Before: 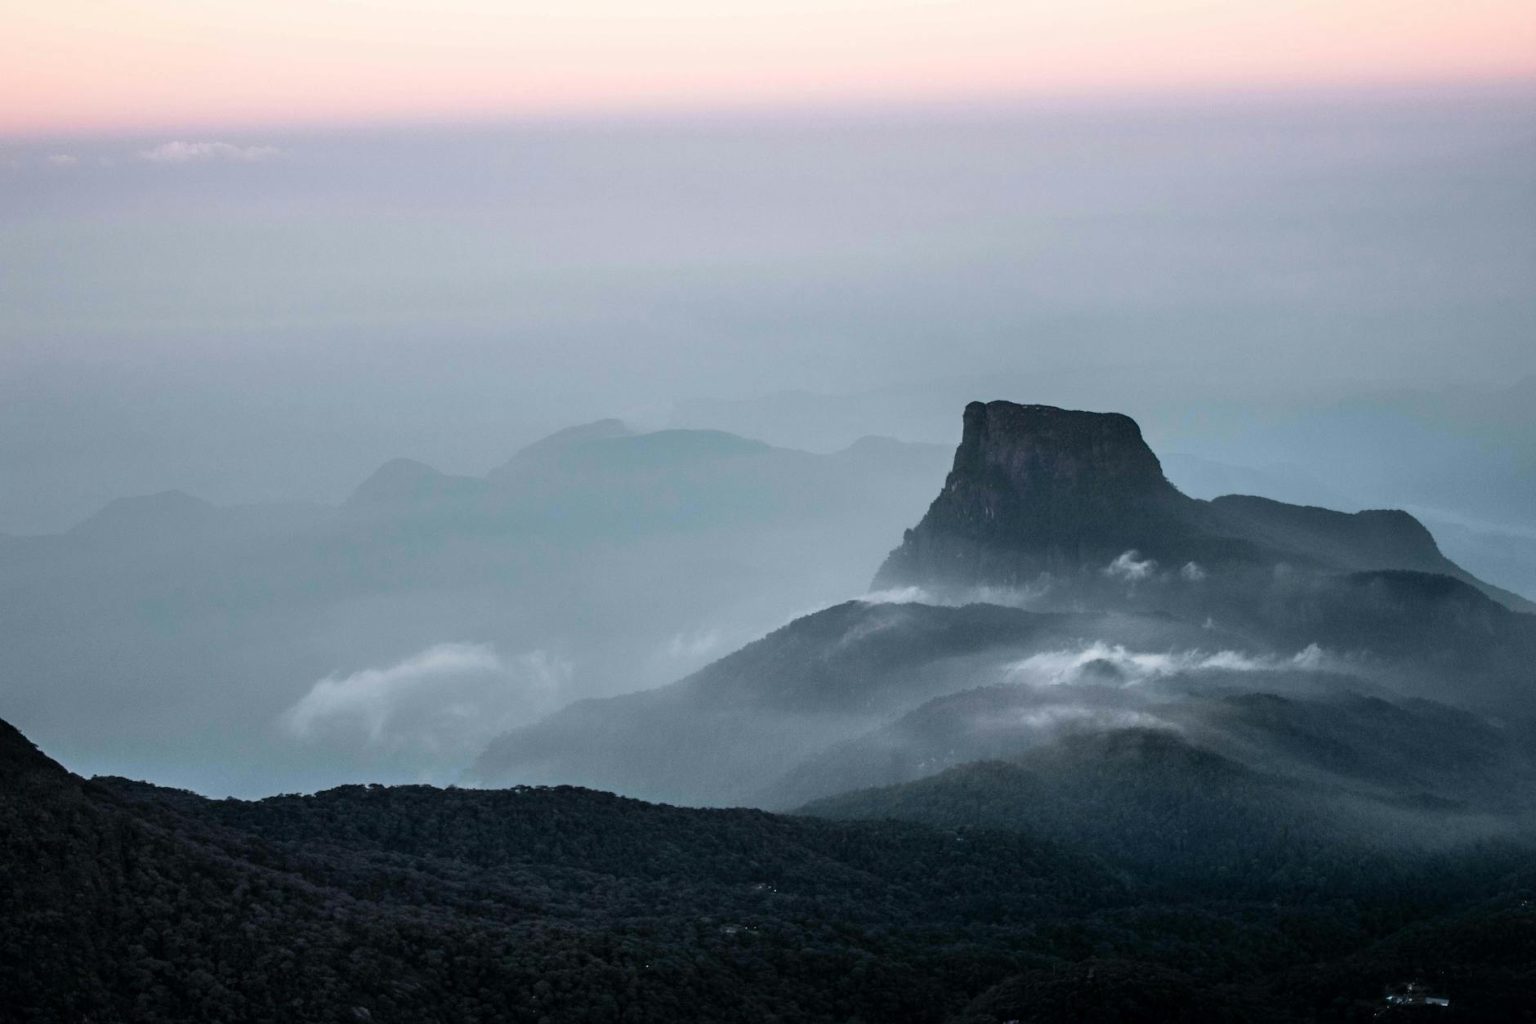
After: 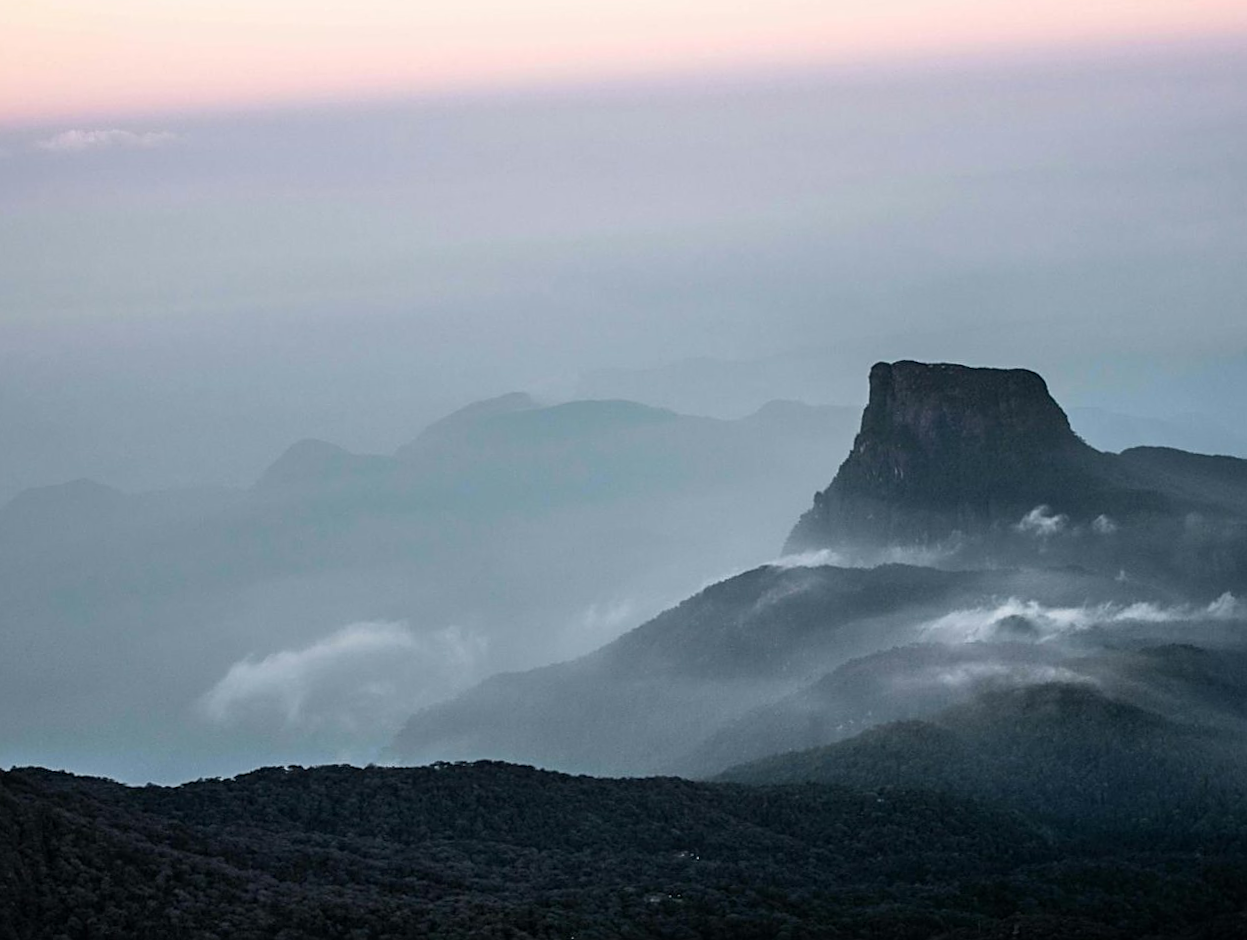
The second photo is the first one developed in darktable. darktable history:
crop and rotate: angle 1°, left 4.281%, top 0.642%, right 11.383%, bottom 2.486%
sharpen: on, module defaults
rotate and perspective: rotation -1°, crop left 0.011, crop right 0.989, crop top 0.025, crop bottom 0.975
